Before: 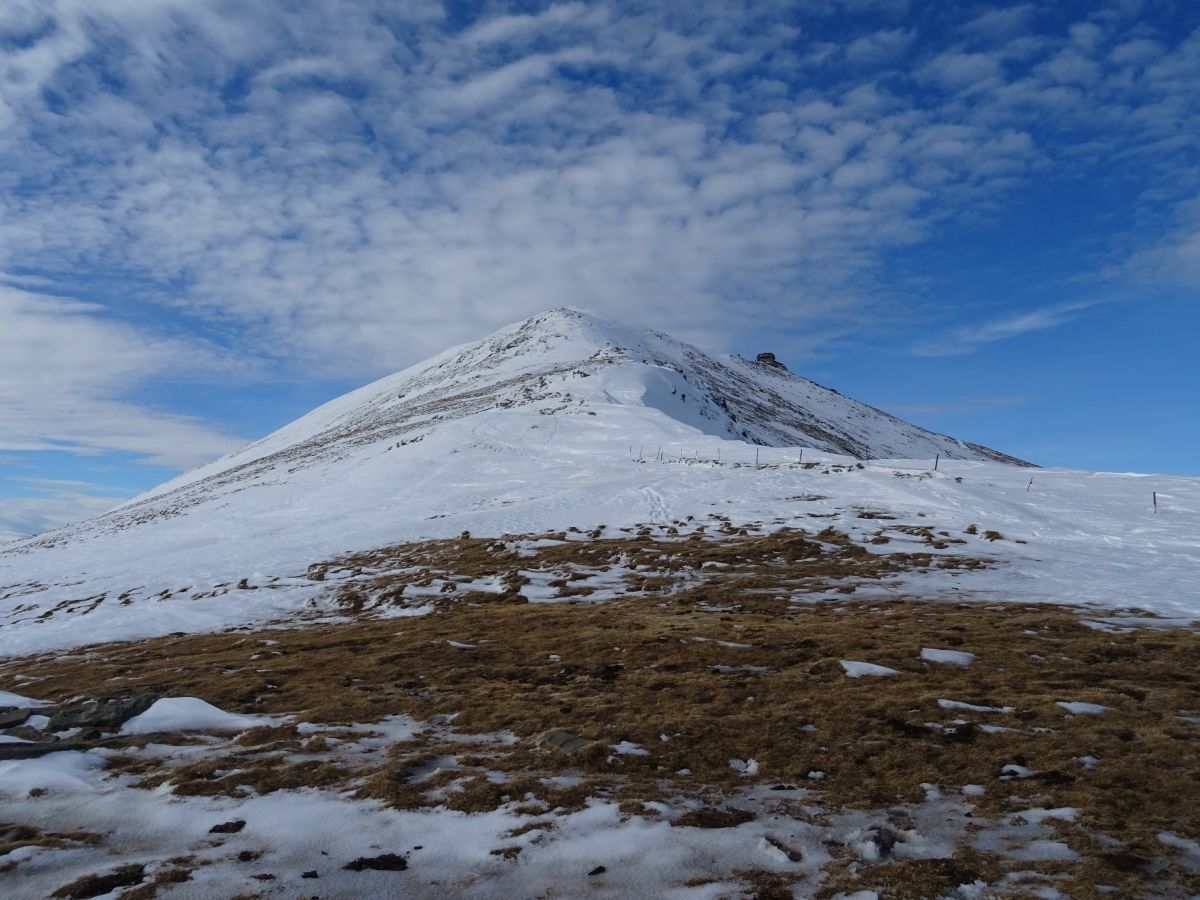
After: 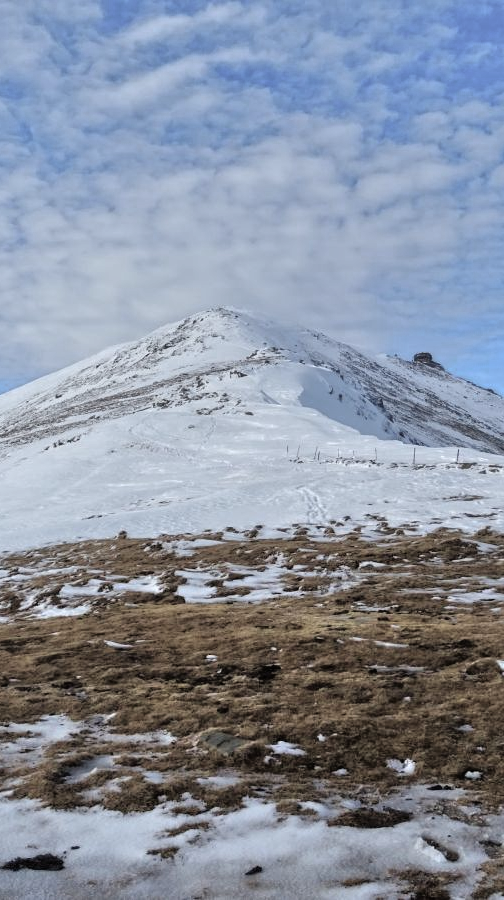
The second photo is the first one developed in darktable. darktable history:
tone equalizer: -7 EV 0.146 EV, -6 EV 0.582 EV, -5 EV 1.15 EV, -4 EV 1.33 EV, -3 EV 1.13 EV, -2 EV 0.6 EV, -1 EV 0.155 EV, mask exposure compensation -0.496 EV
color balance rgb: perceptual saturation grading › global saturation -27.004%, global vibrance 9.235%, contrast 14.547%, saturation formula JzAzBz (2021)
crop: left 28.586%, right 29.402%
